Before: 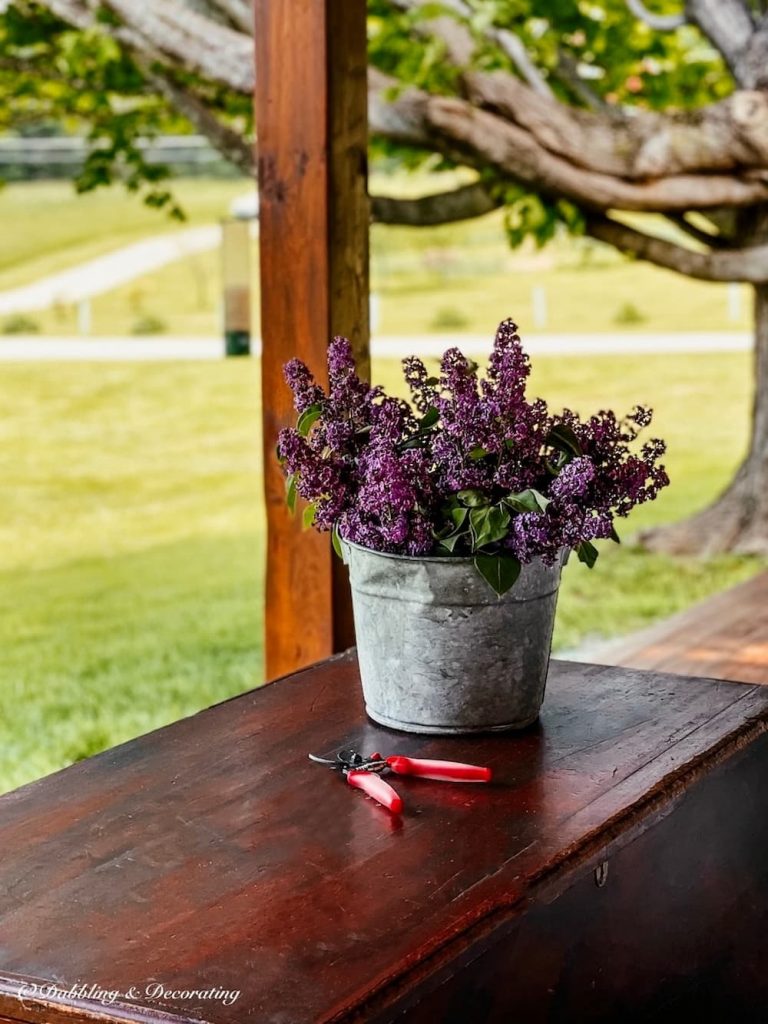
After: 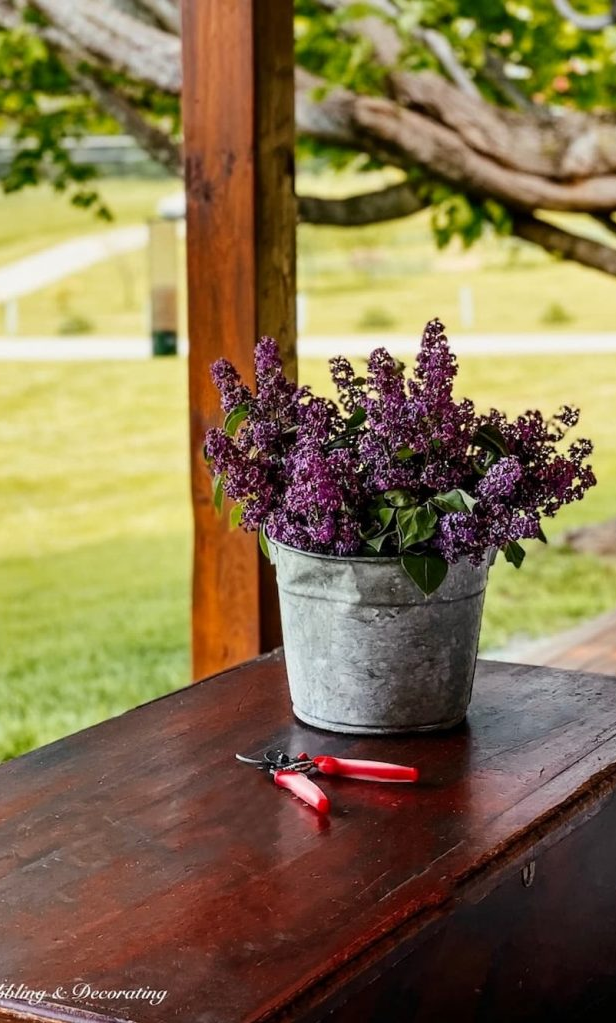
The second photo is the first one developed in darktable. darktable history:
crop and rotate: left 9.551%, right 10.182%
